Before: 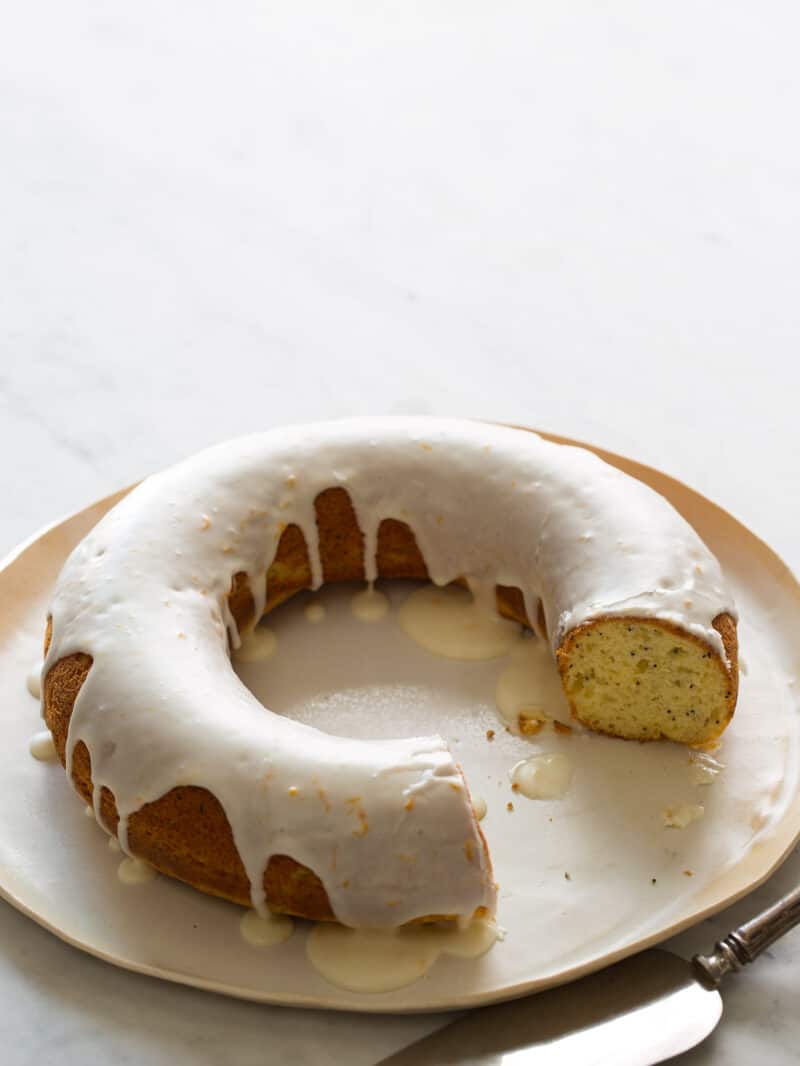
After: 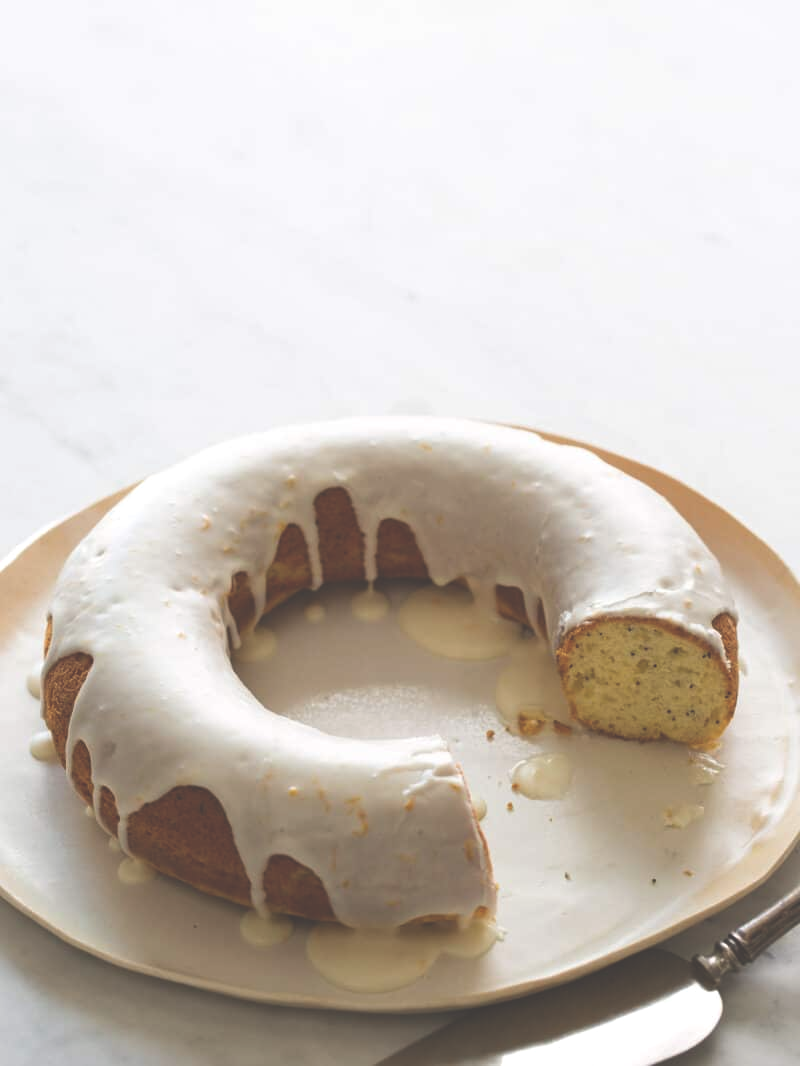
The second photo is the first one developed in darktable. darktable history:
exposure: black level correction -0.04, exposure 0.065 EV, compensate highlight preservation false
contrast brightness saturation: contrast 0.01, saturation -0.046
